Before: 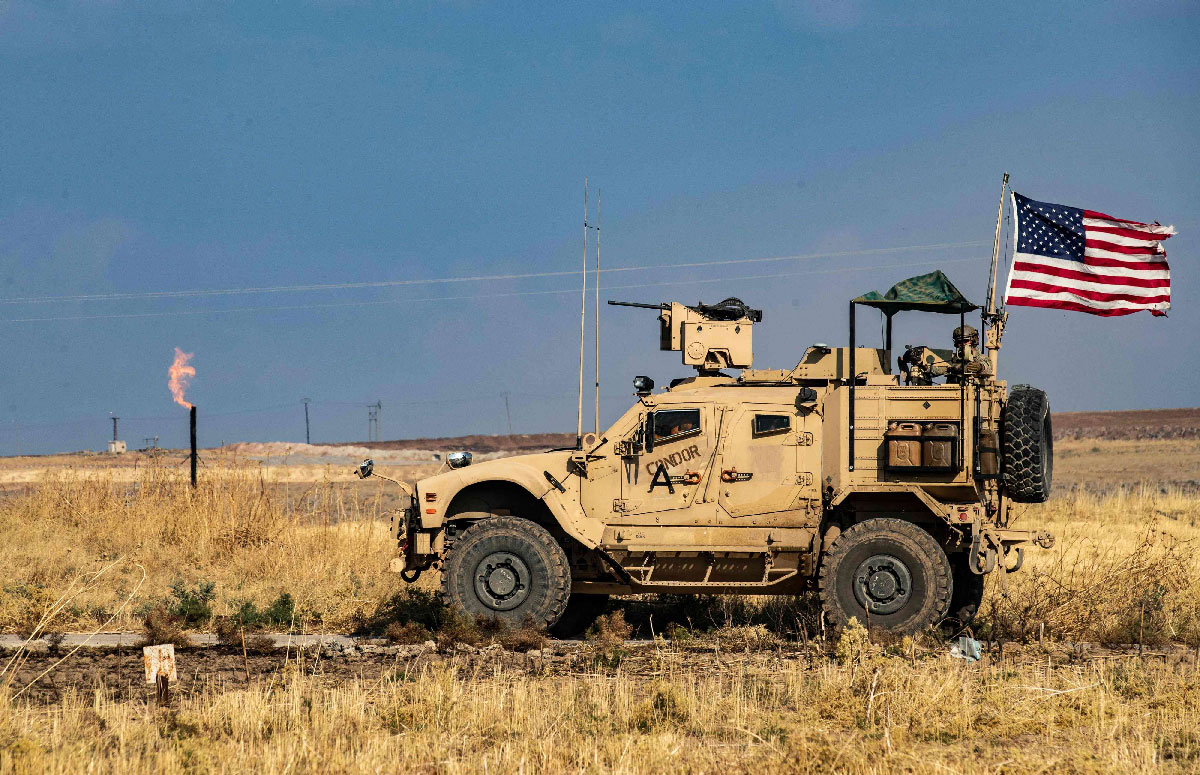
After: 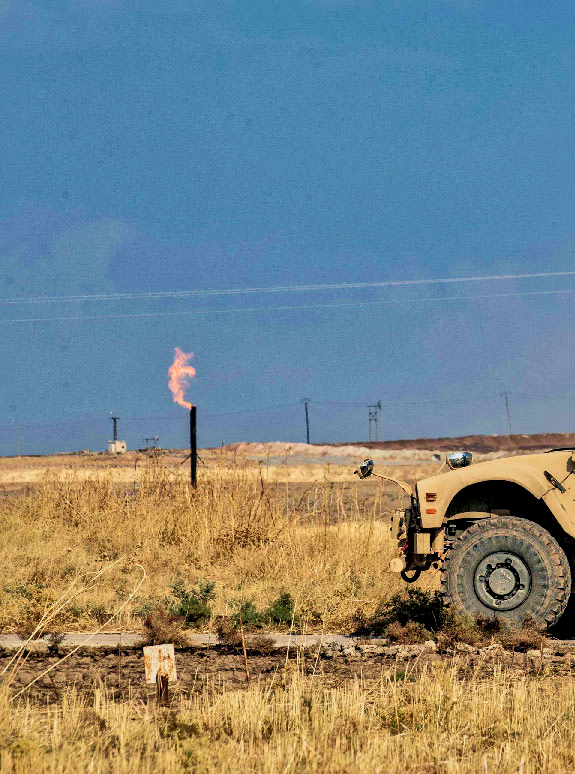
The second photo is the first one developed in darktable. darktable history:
local contrast: mode bilateral grid, contrast 20, coarseness 18, detail 164%, midtone range 0.2
crop and rotate: left 0.063%, top 0%, right 51.984%
tone equalizer: -7 EV 0.145 EV, -6 EV 0.573 EV, -5 EV 1.14 EV, -4 EV 1.29 EV, -3 EV 1.13 EV, -2 EV 0.6 EV, -1 EV 0.161 EV
filmic rgb: black relative exposure -7.65 EV, white relative exposure 4.56 EV, hardness 3.61, color science v6 (2022)
velvia: strength 28.4%
